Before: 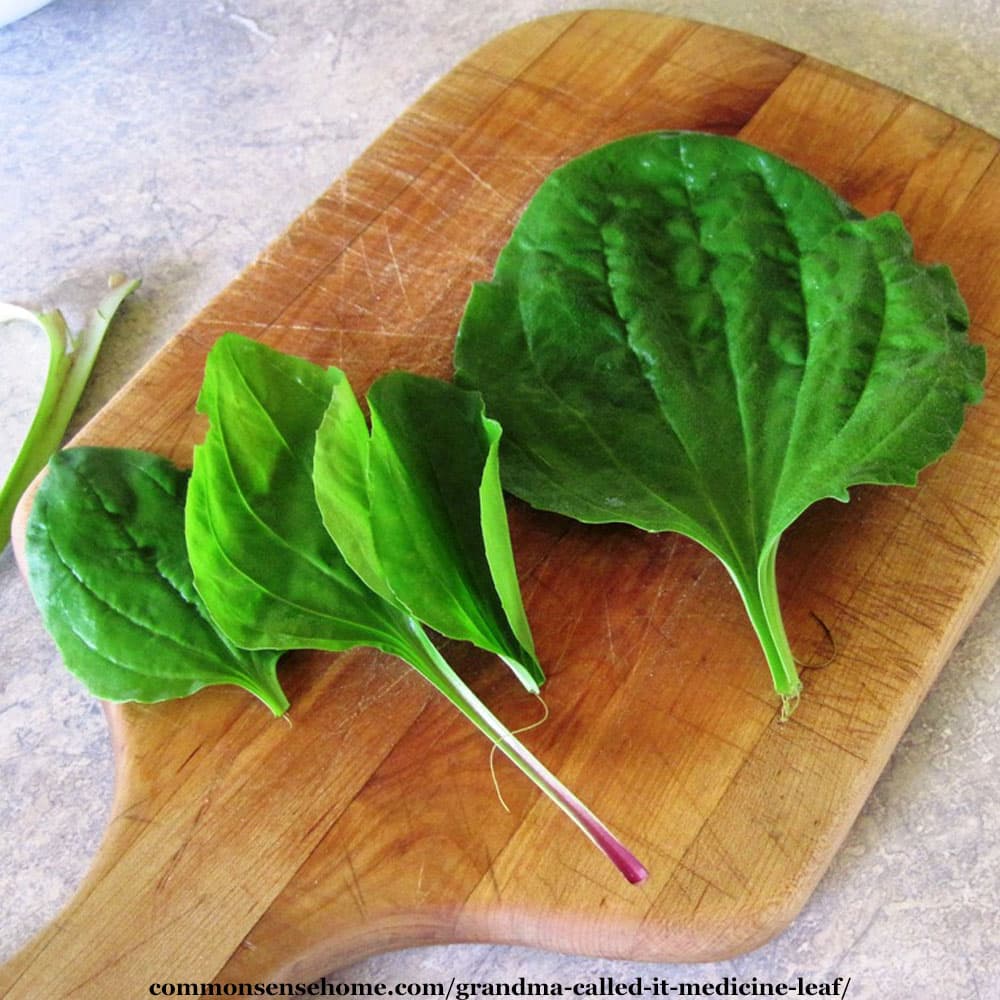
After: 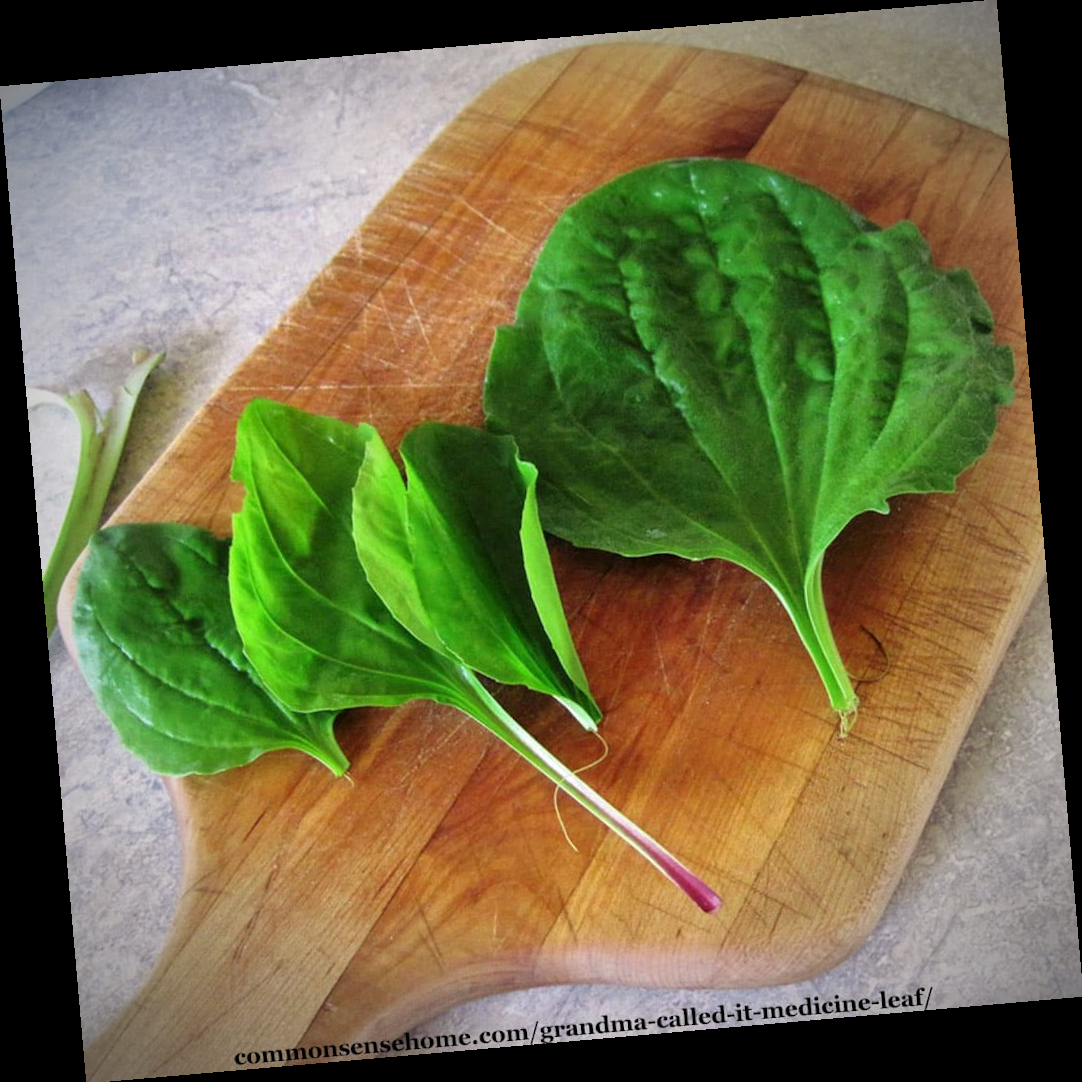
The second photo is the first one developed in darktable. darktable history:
vignetting: fall-off start 67.5%, fall-off radius 67.23%, brightness -0.813, automatic ratio true
shadows and highlights: low approximation 0.01, soften with gaussian
rotate and perspective: rotation -4.98°, automatic cropping off
